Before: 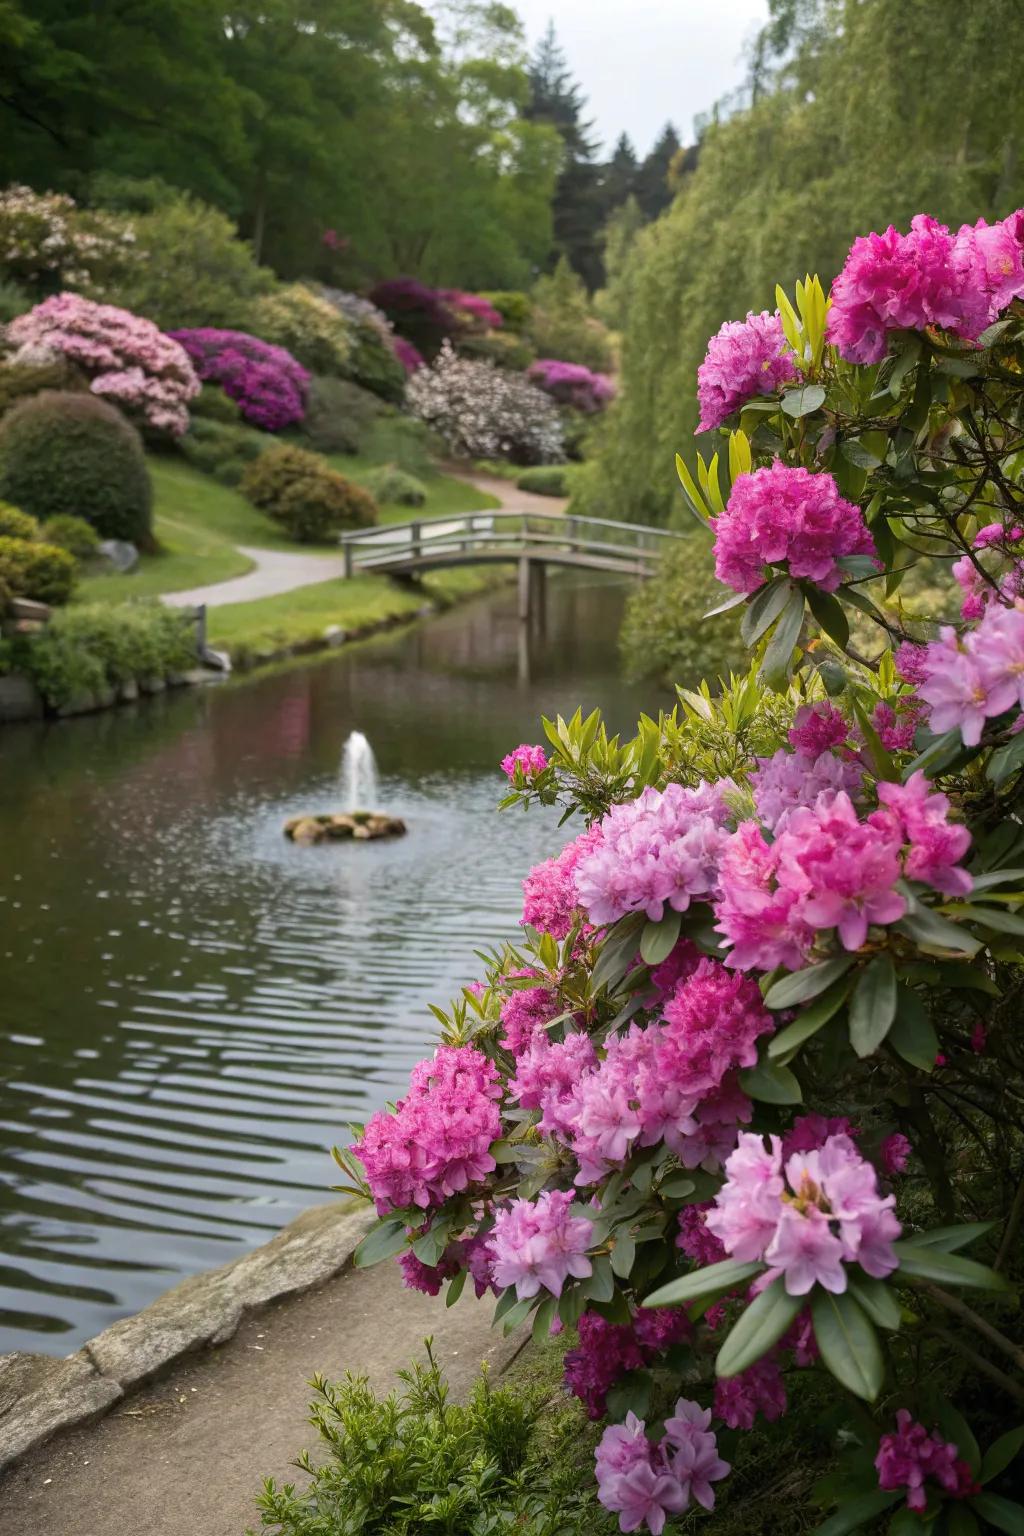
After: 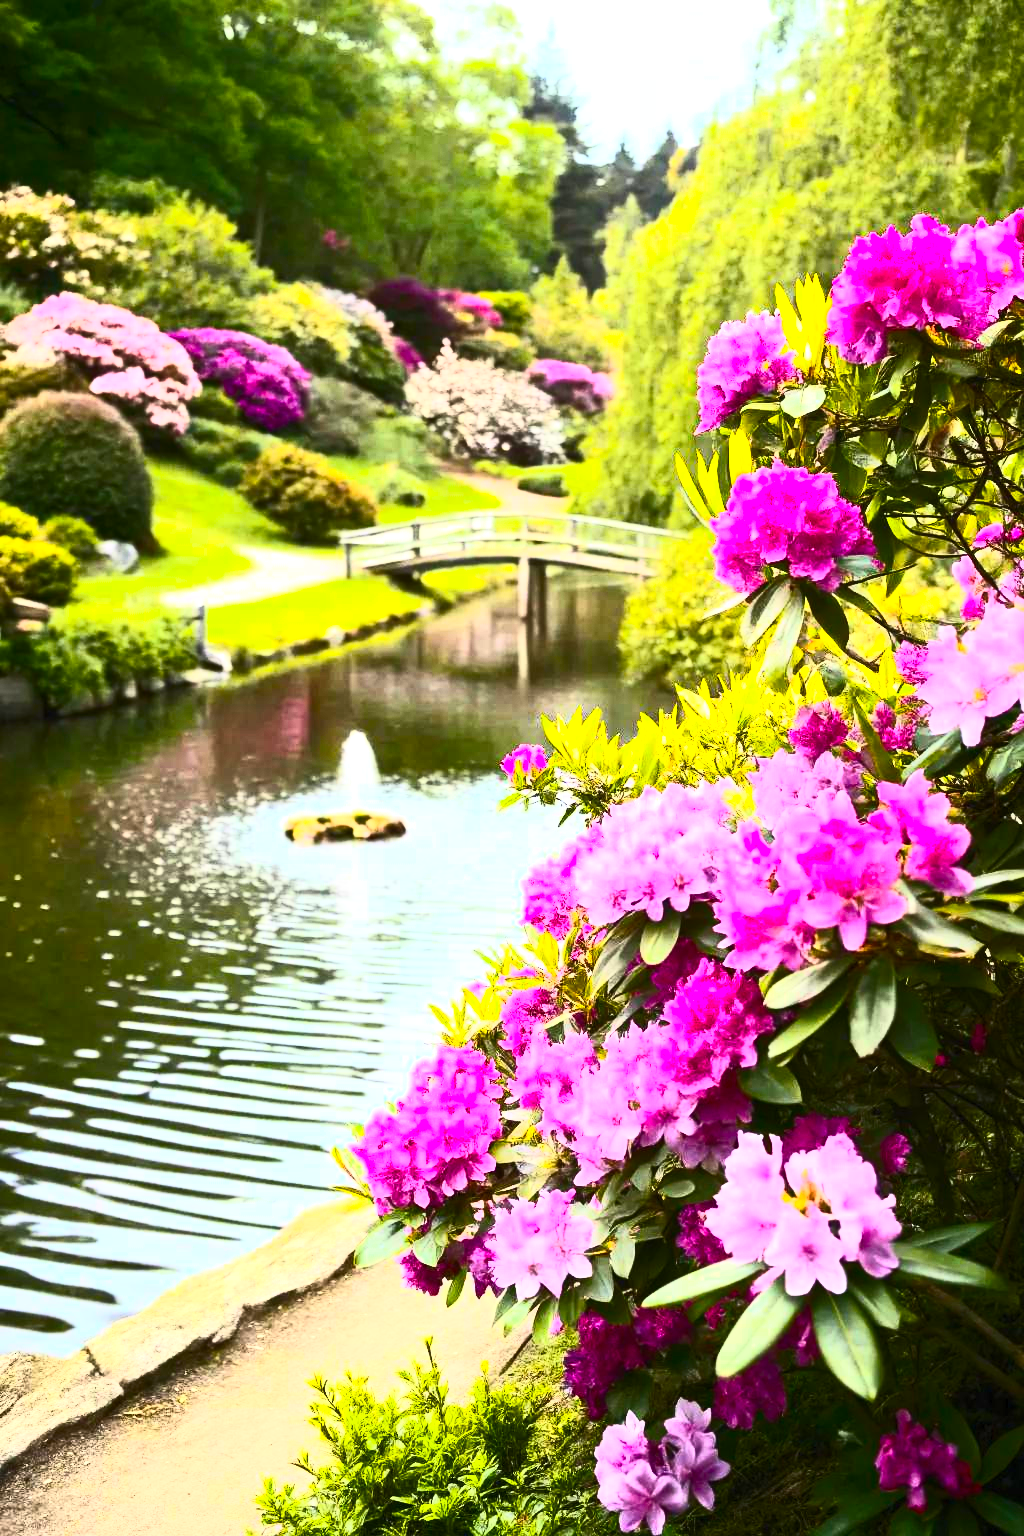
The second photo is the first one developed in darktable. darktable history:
color balance rgb: linear chroma grading › shadows -10%, linear chroma grading › global chroma 20%, perceptual saturation grading › global saturation 15%, perceptual brilliance grading › global brilliance 30%, perceptual brilliance grading › highlights 12%, perceptual brilliance grading › mid-tones 24%, global vibrance 20%
contrast brightness saturation: contrast 0.62, brightness 0.34, saturation 0.14
